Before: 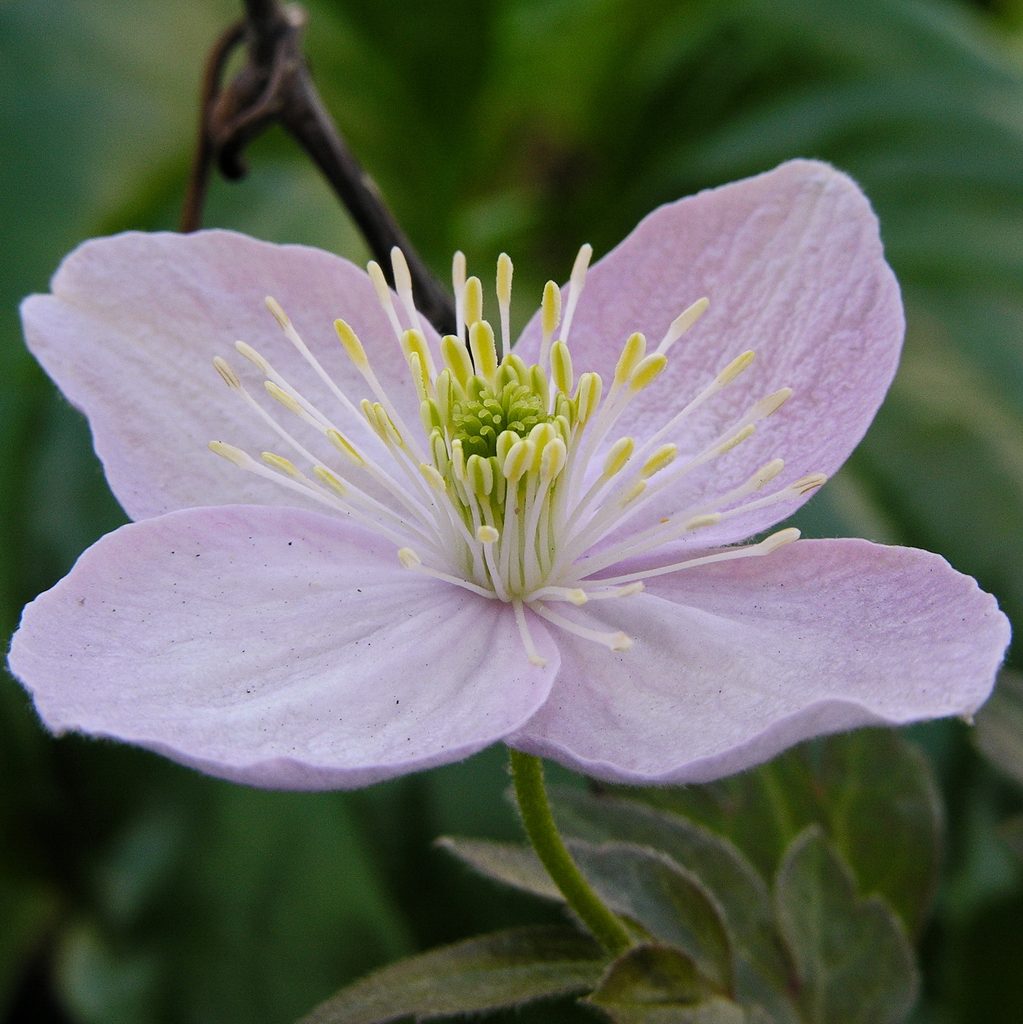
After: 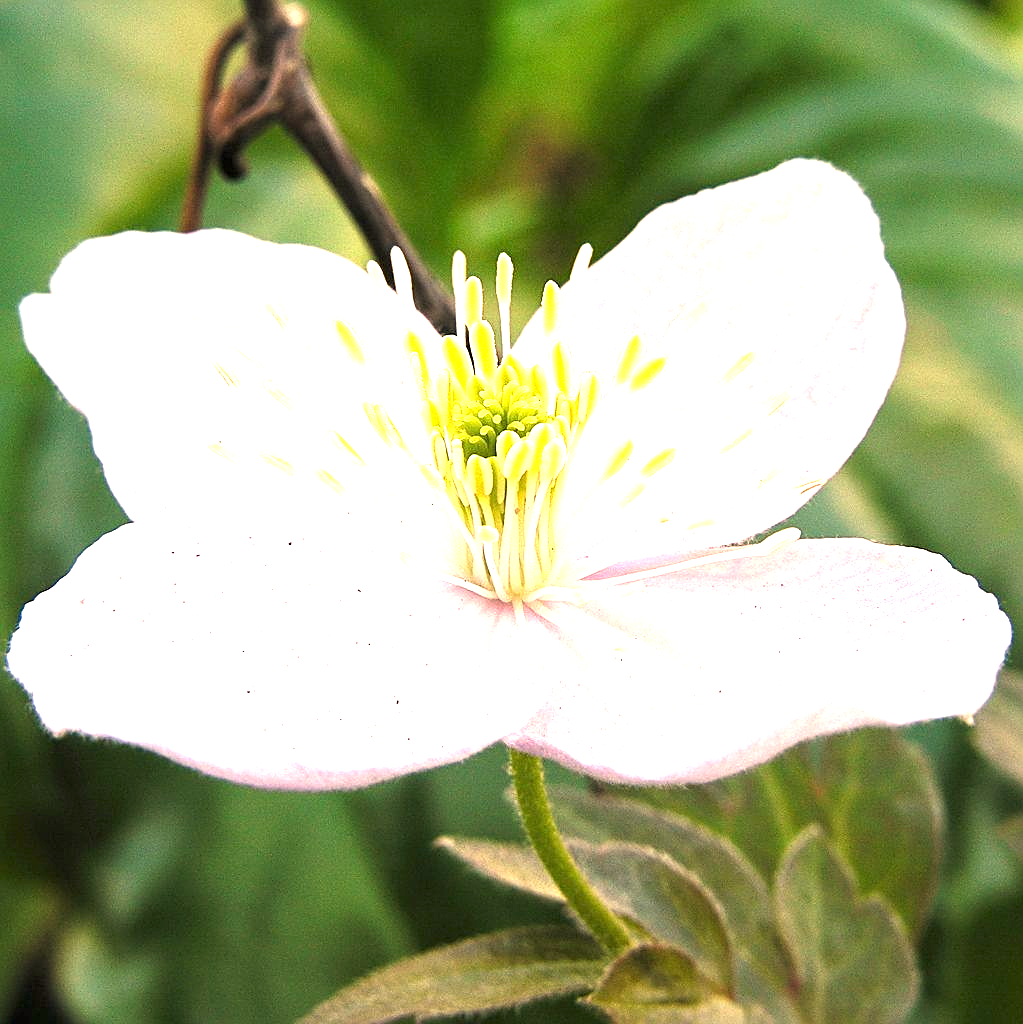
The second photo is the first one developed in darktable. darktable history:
exposure: black level correction 0, exposure 2 EV, compensate highlight preservation false
white balance: red 1.138, green 0.996, blue 0.812
sharpen: on, module defaults
